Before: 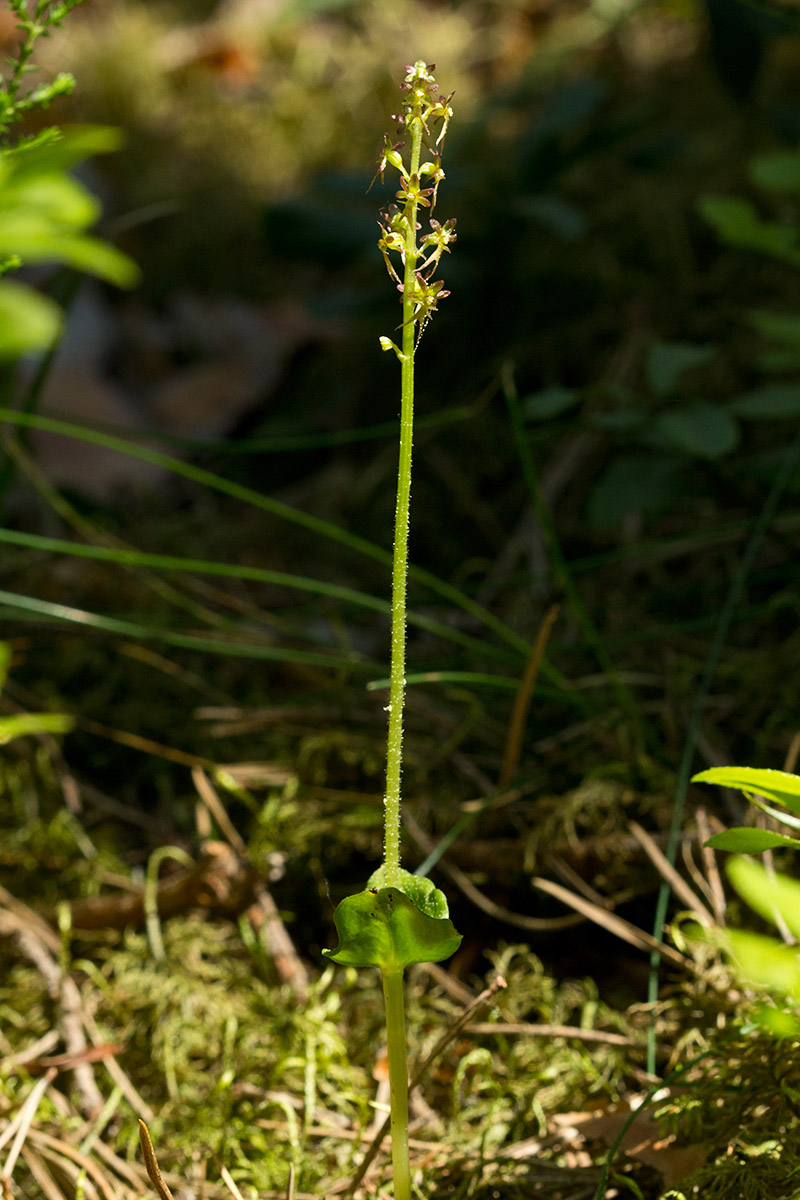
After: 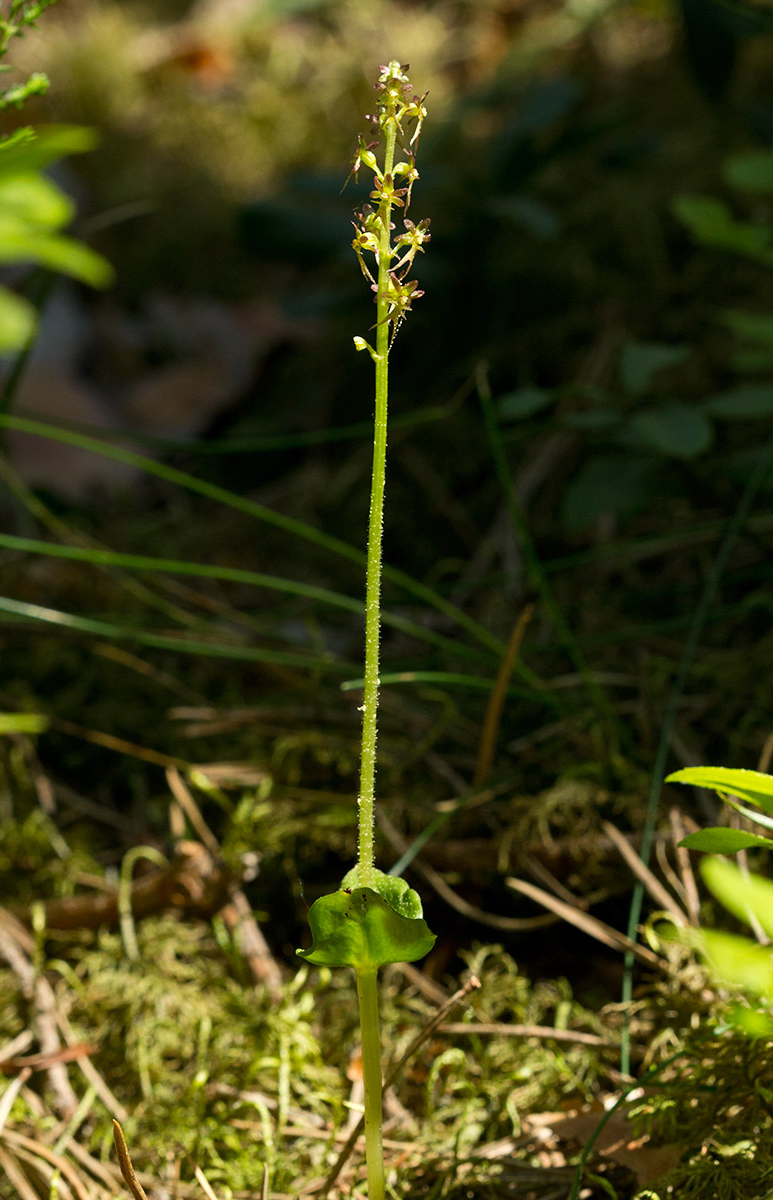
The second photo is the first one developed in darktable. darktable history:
crop and rotate: left 3.344%
